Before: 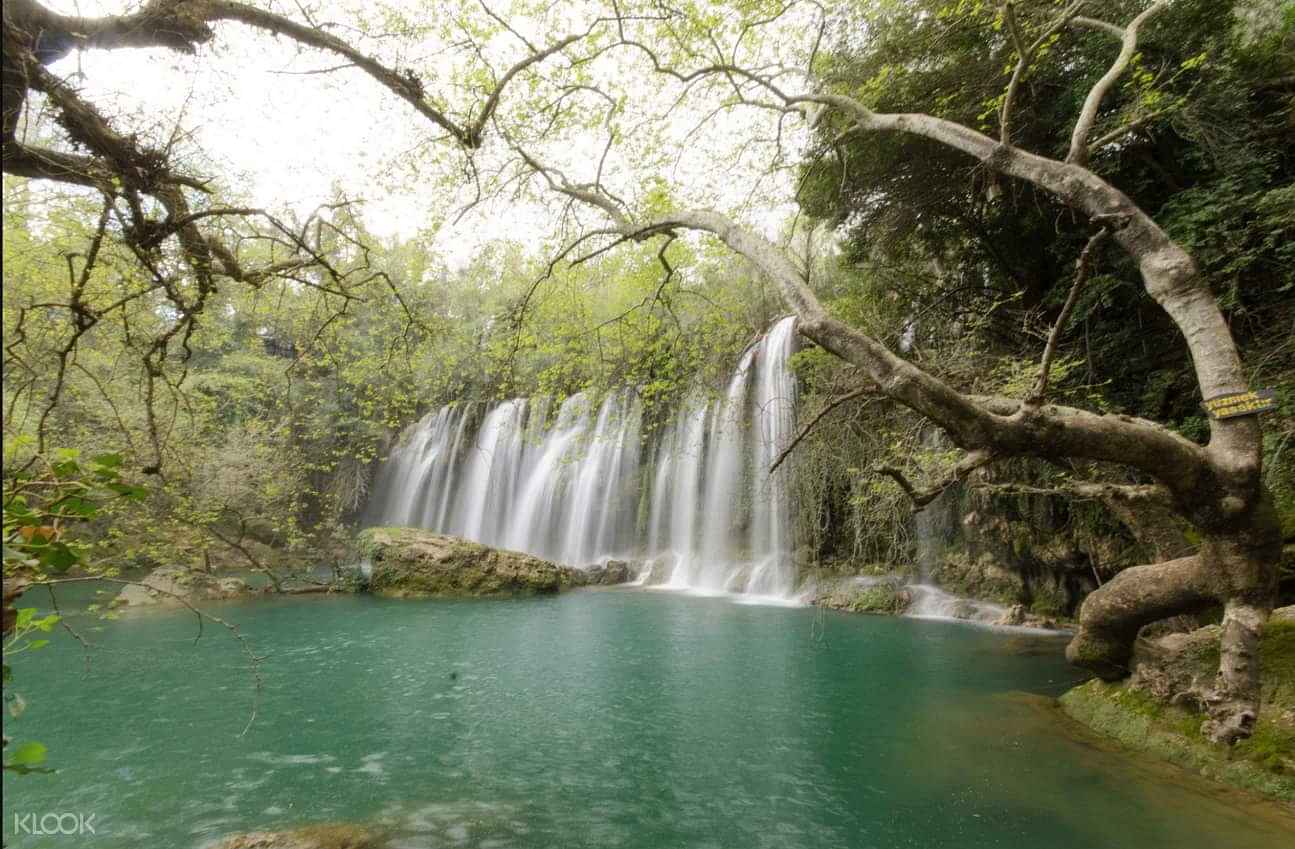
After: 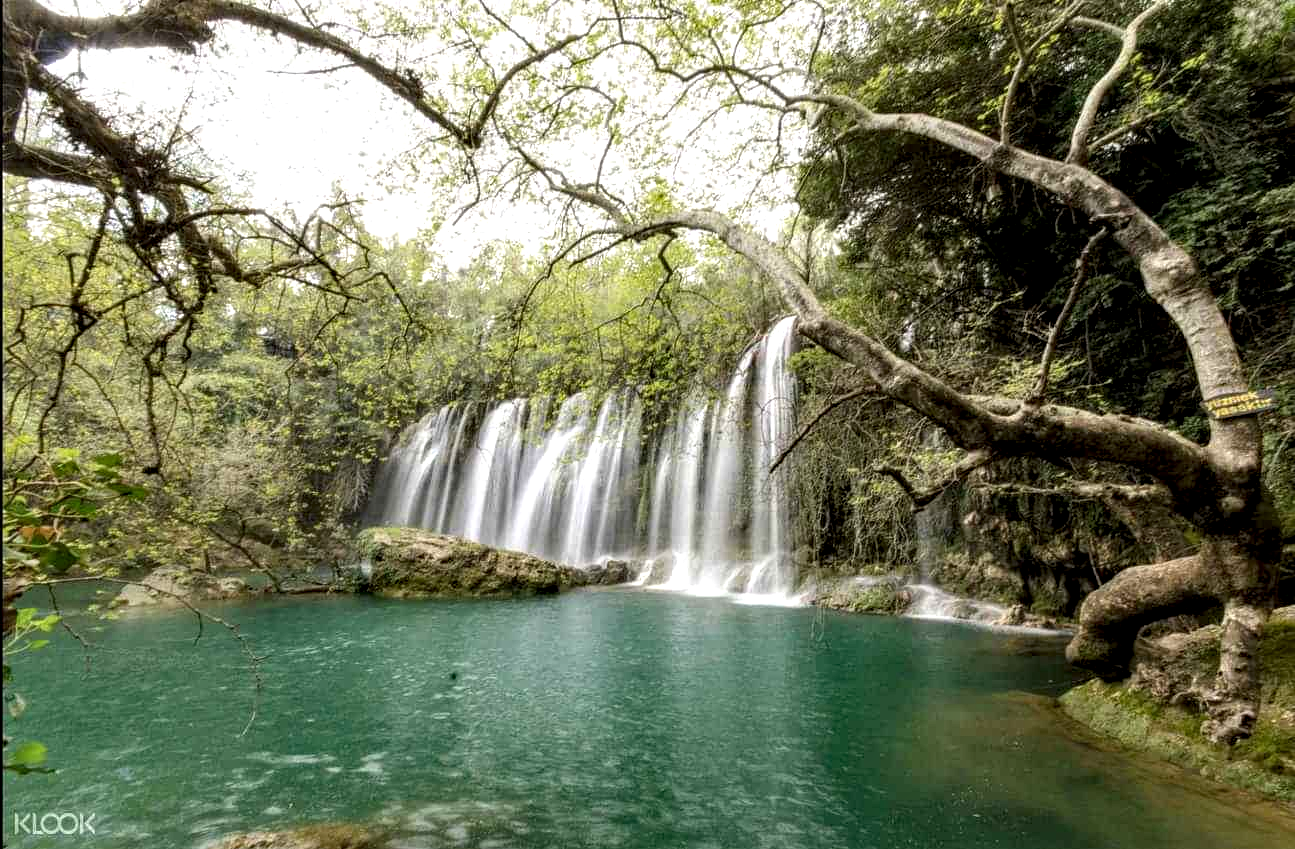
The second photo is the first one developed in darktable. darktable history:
haze removal: compatibility mode true, adaptive false
local contrast: highlights 63%, shadows 53%, detail 169%, midtone range 0.512
